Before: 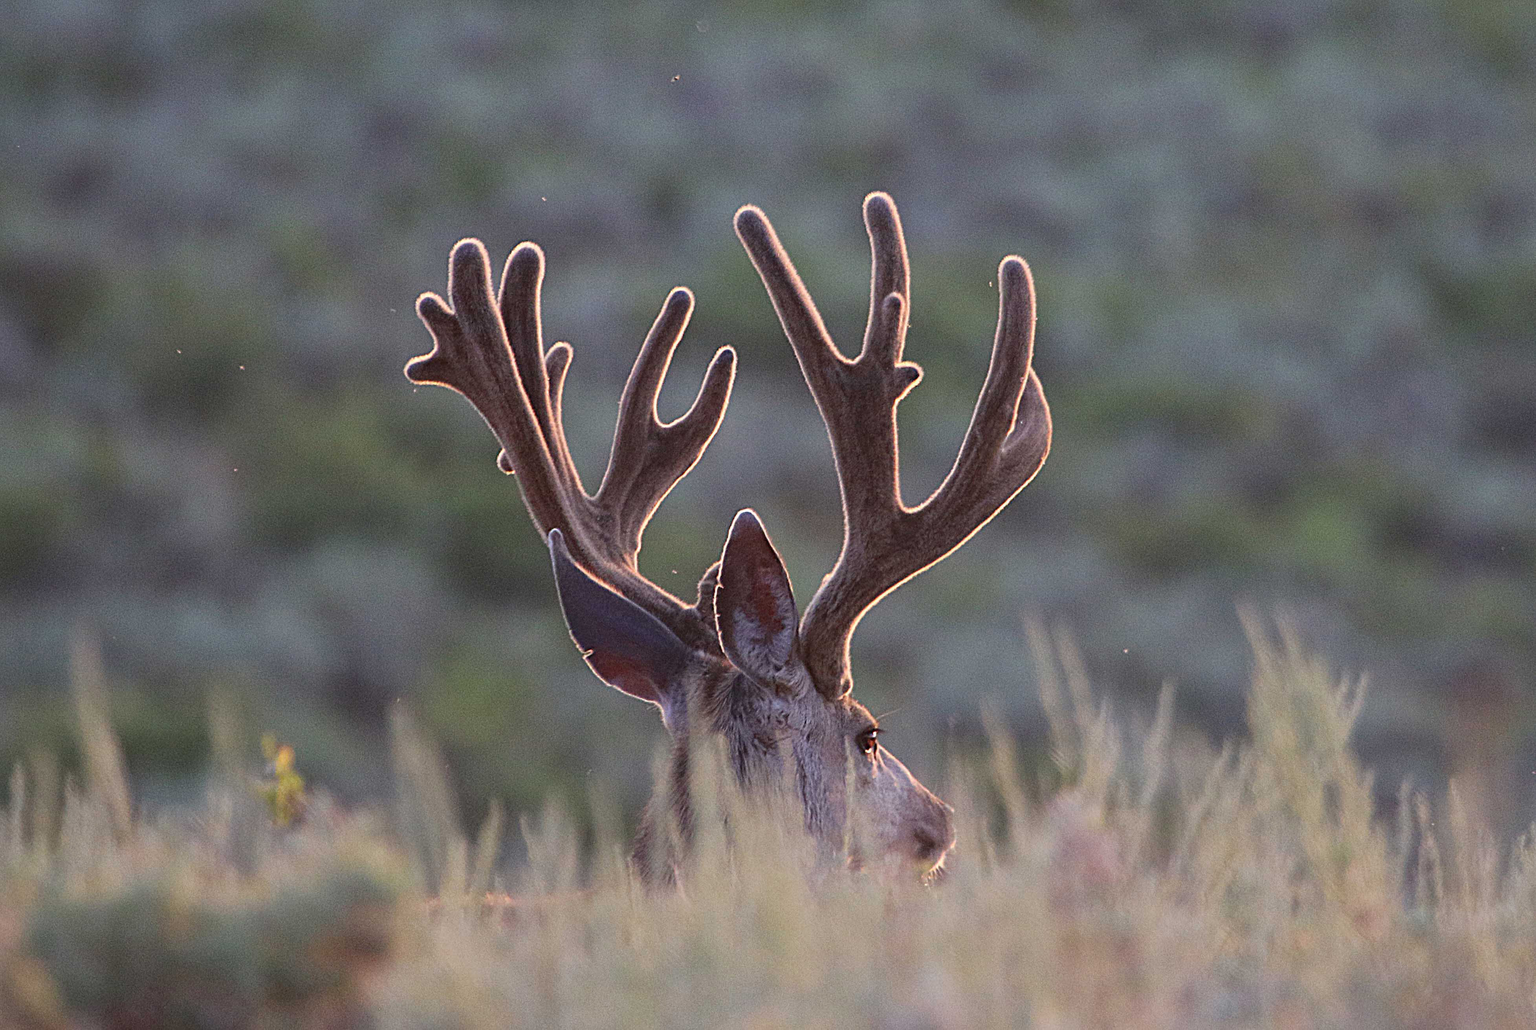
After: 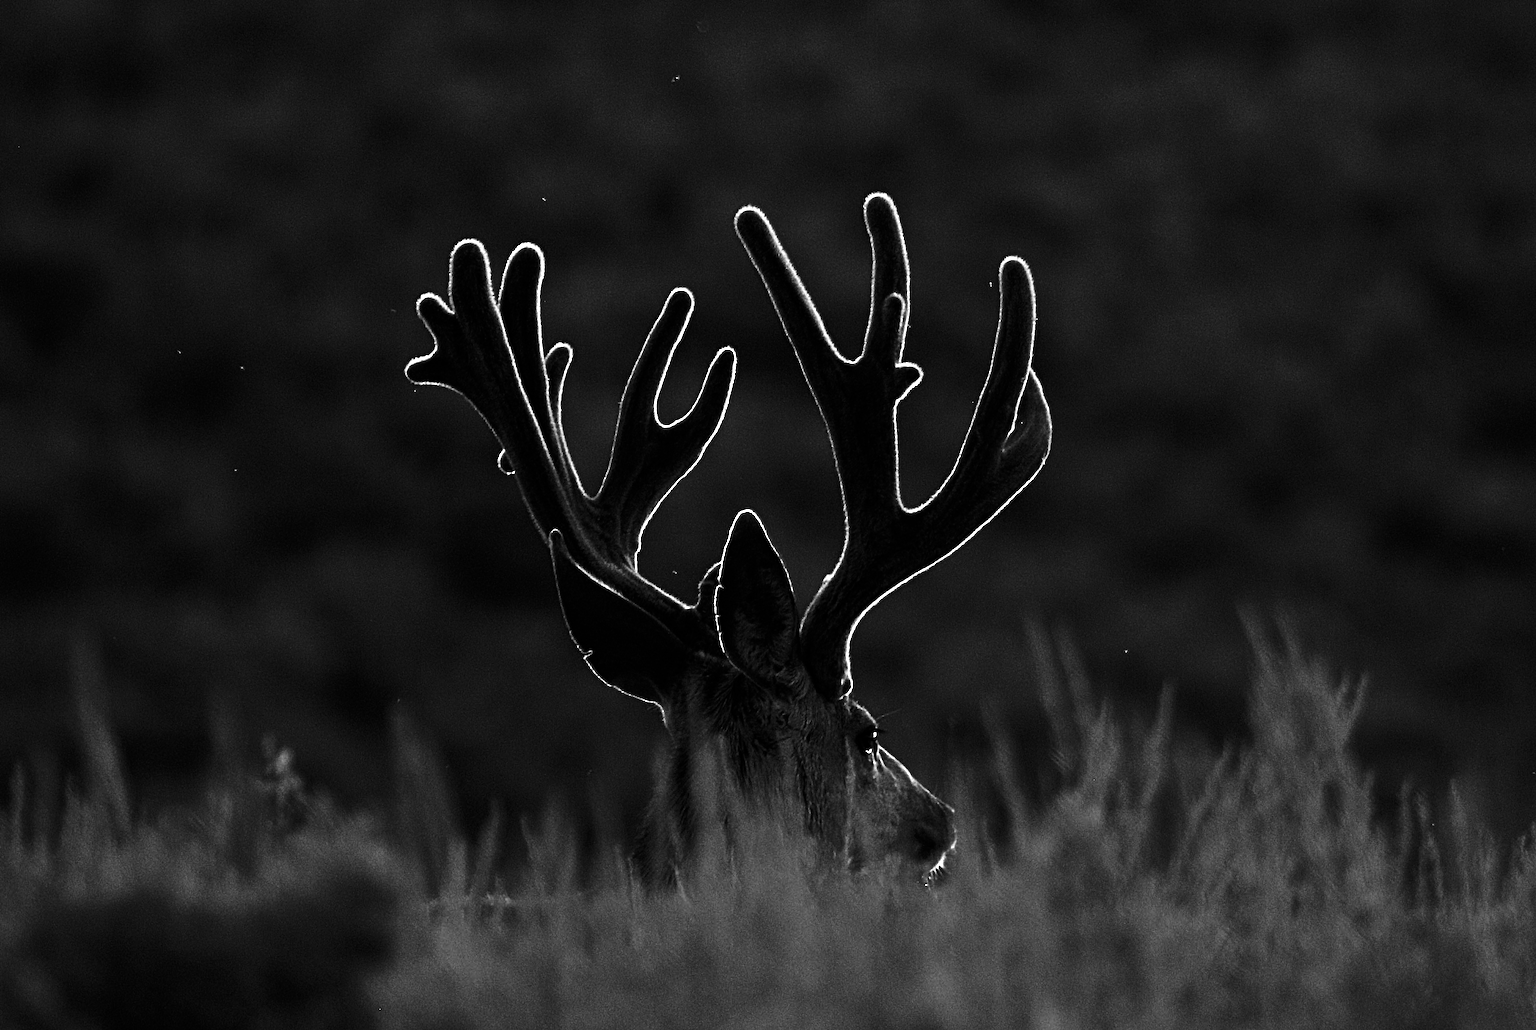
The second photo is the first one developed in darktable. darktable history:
contrast brightness saturation: contrast 0.02, brightness -1, saturation -1
color balance rgb: shadows lift › chroma 1%, shadows lift › hue 217.2°, power › hue 310.8°, highlights gain › chroma 2%, highlights gain › hue 44.4°, global offset › luminance 0.25%, global offset › hue 171.6°, perceptual saturation grading › global saturation 14.09%, perceptual saturation grading › highlights -30%, perceptual saturation grading › shadows 50.67%, global vibrance 25%, contrast 20%
exposure: black level correction 0.001, compensate highlight preservation false
